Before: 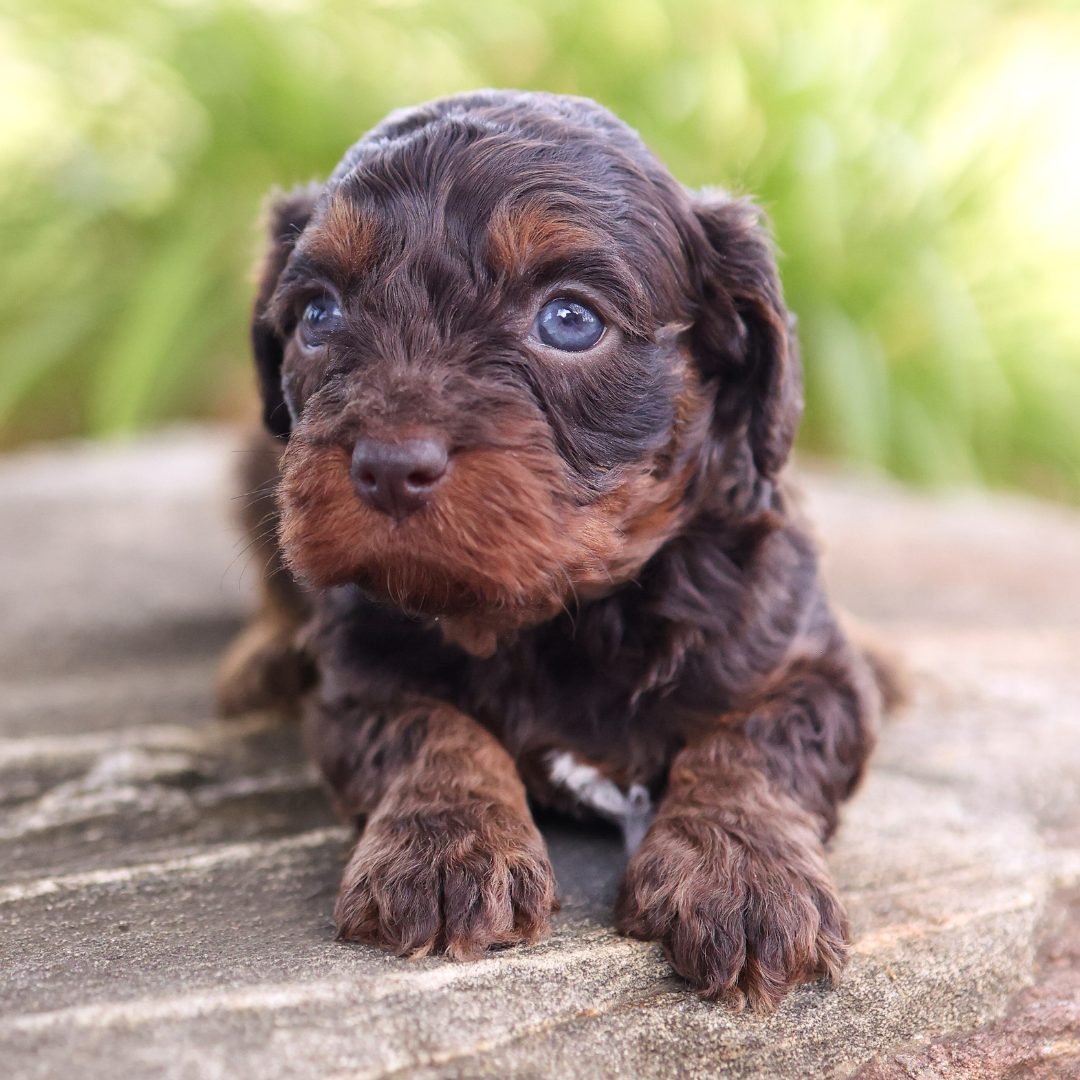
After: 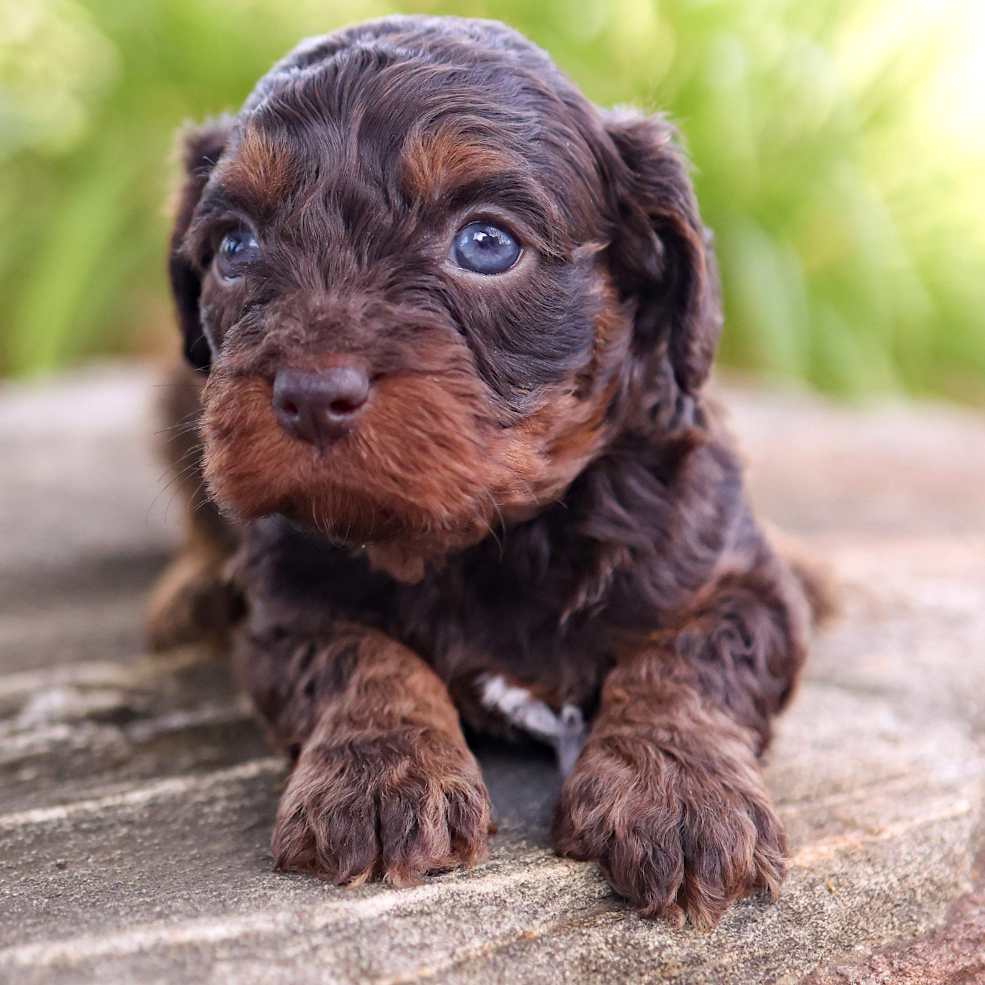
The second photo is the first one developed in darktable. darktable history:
crop and rotate: angle 1.96°, left 5.673%, top 5.673%
haze removal: compatibility mode true, adaptive false
color balance rgb: saturation formula JzAzBz (2021)
